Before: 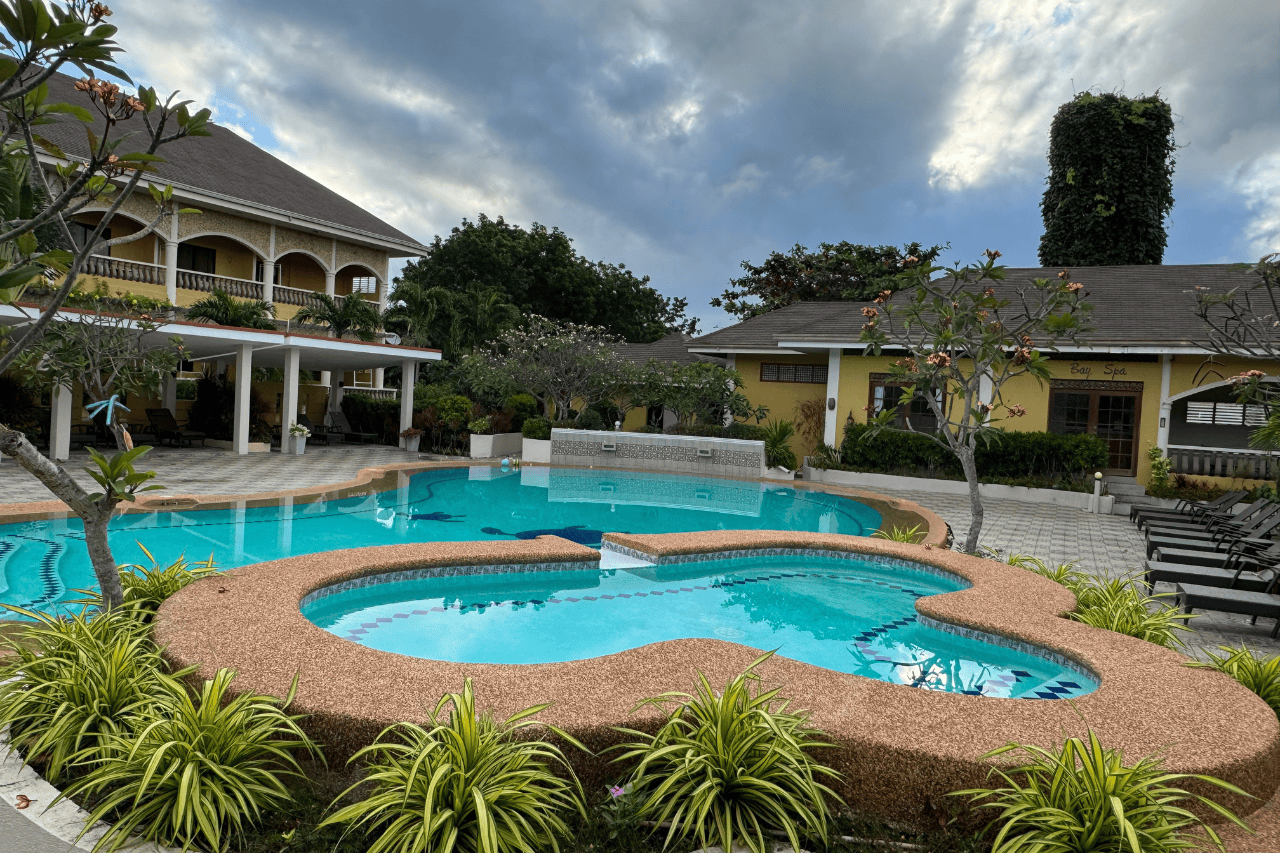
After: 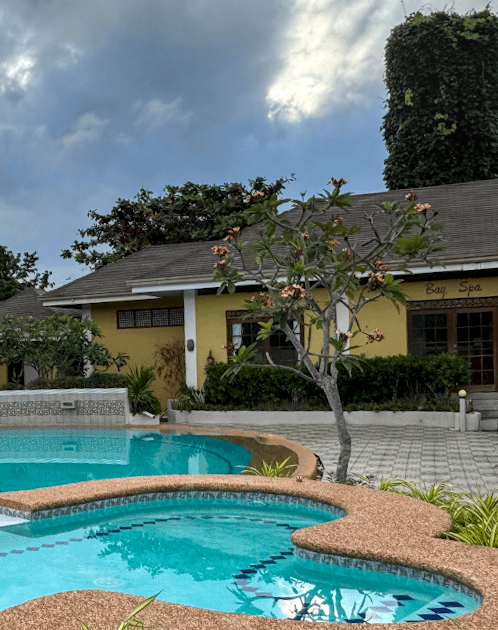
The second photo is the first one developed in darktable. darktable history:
local contrast: on, module defaults
rotate and perspective: rotation -4.98°, automatic cropping off
crop and rotate: left 49.936%, top 10.094%, right 13.136%, bottom 24.256%
